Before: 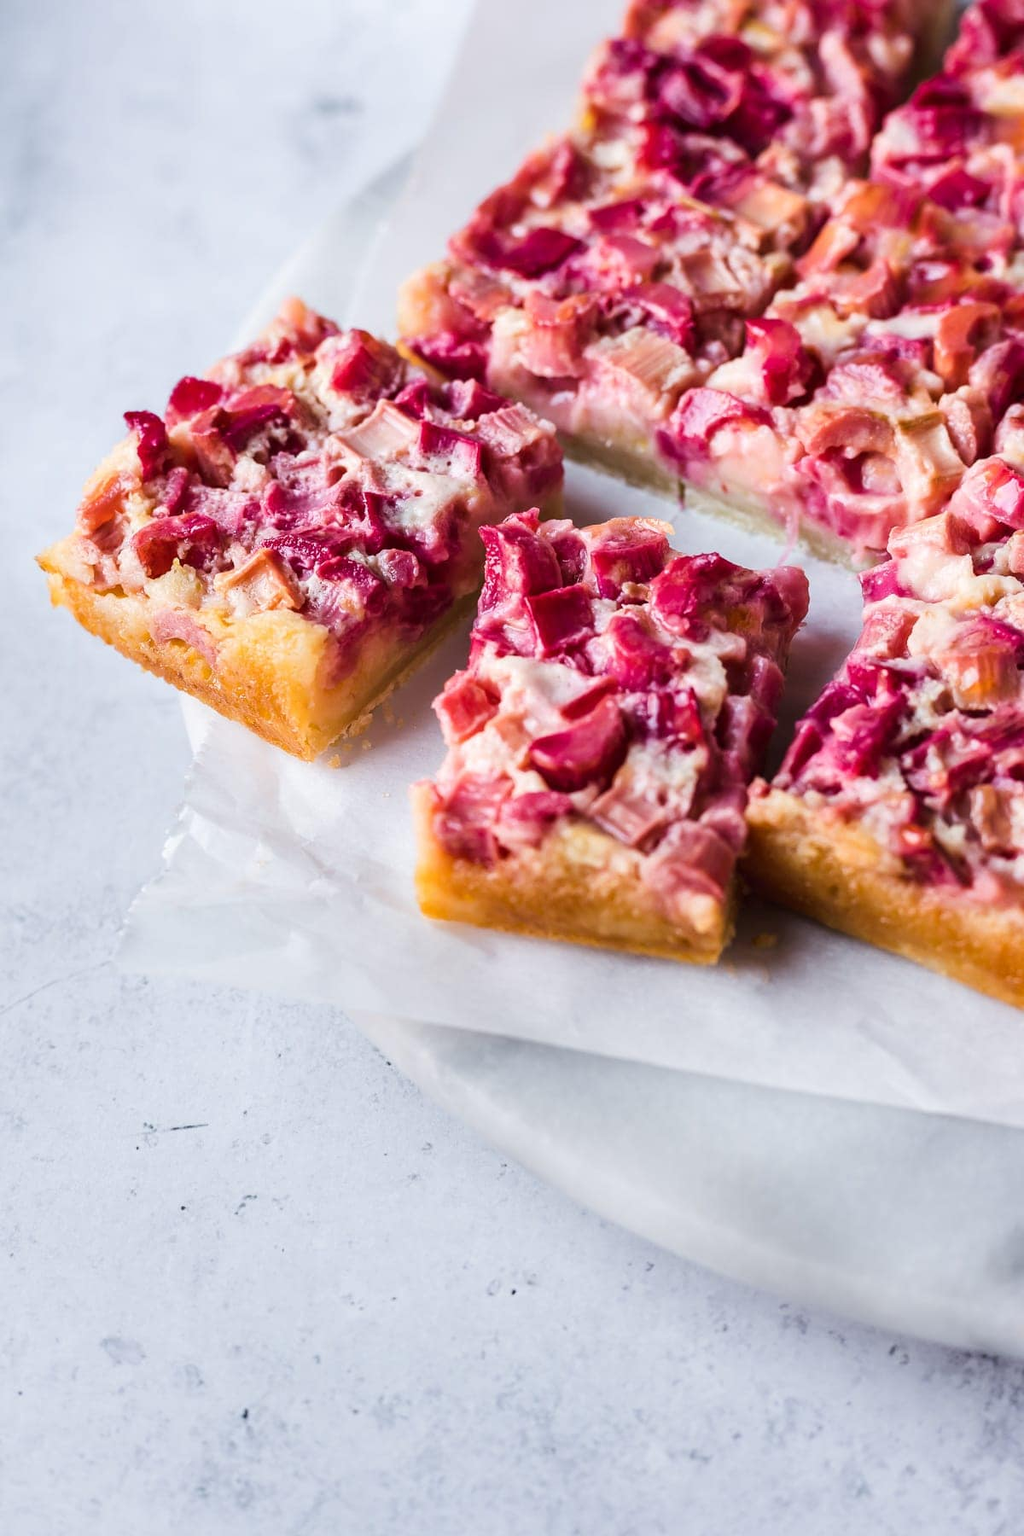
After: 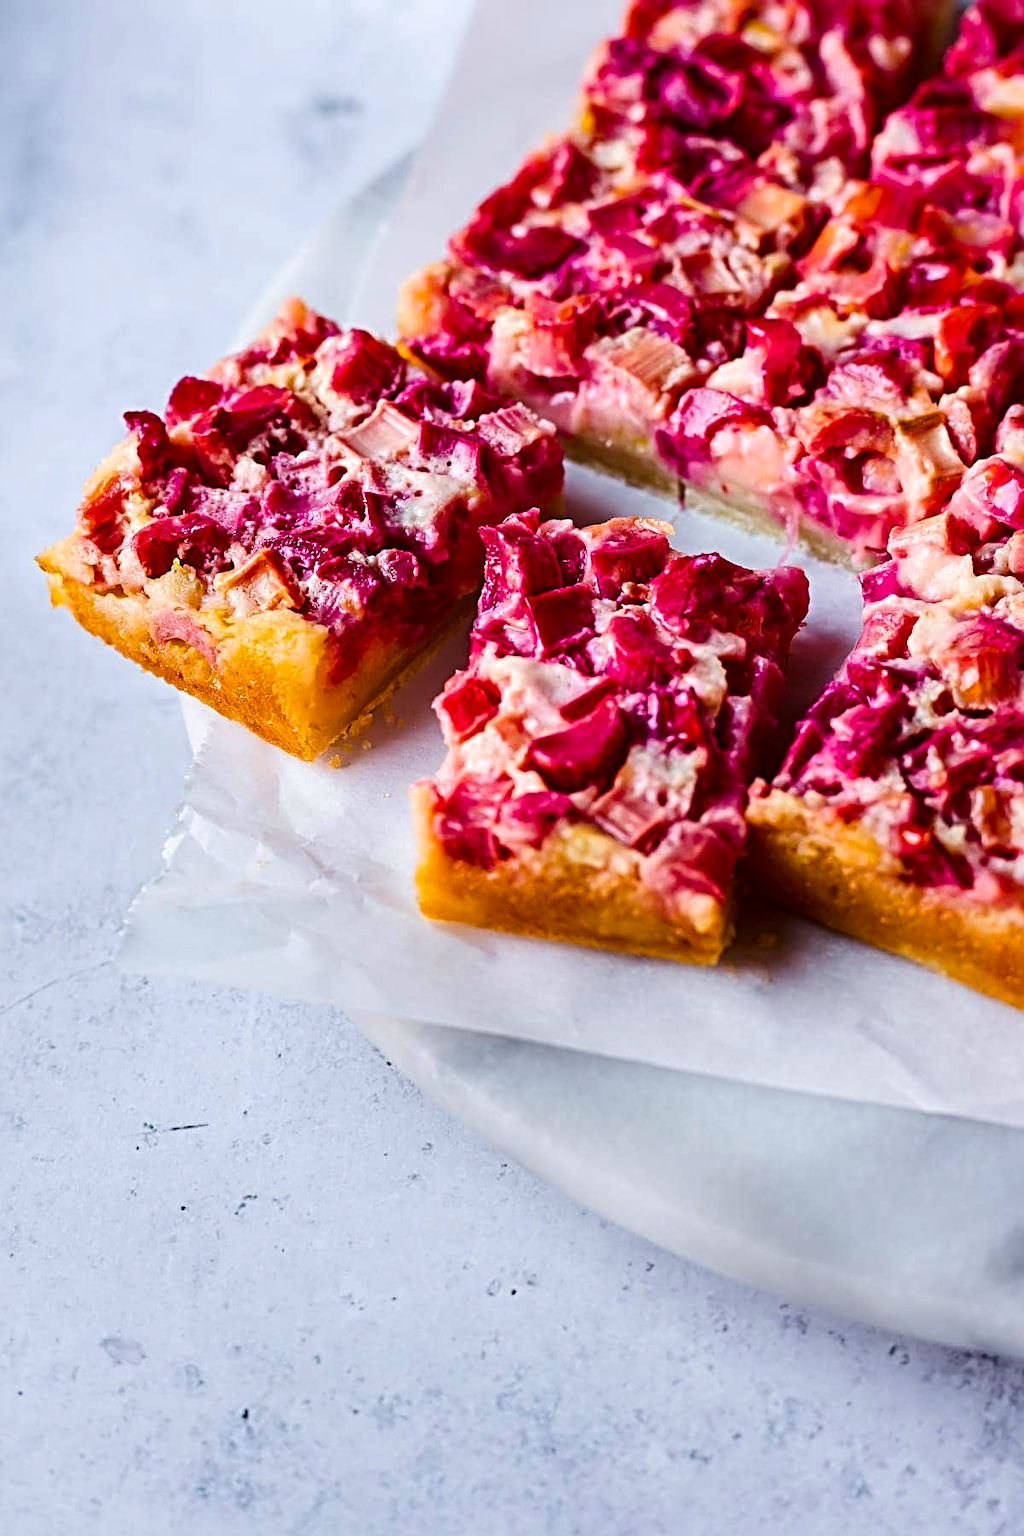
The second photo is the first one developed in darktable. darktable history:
contrast brightness saturation: contrast 0.066, brightness -0.137, saturation 0.107
color balance rgb: shadows lift › chroma 1.045%, shadows lift › hue 29.26°, perceptual saturation grading › global saturation 16.54%, global vibrance 34.415%
sharpen: radius 4.912
